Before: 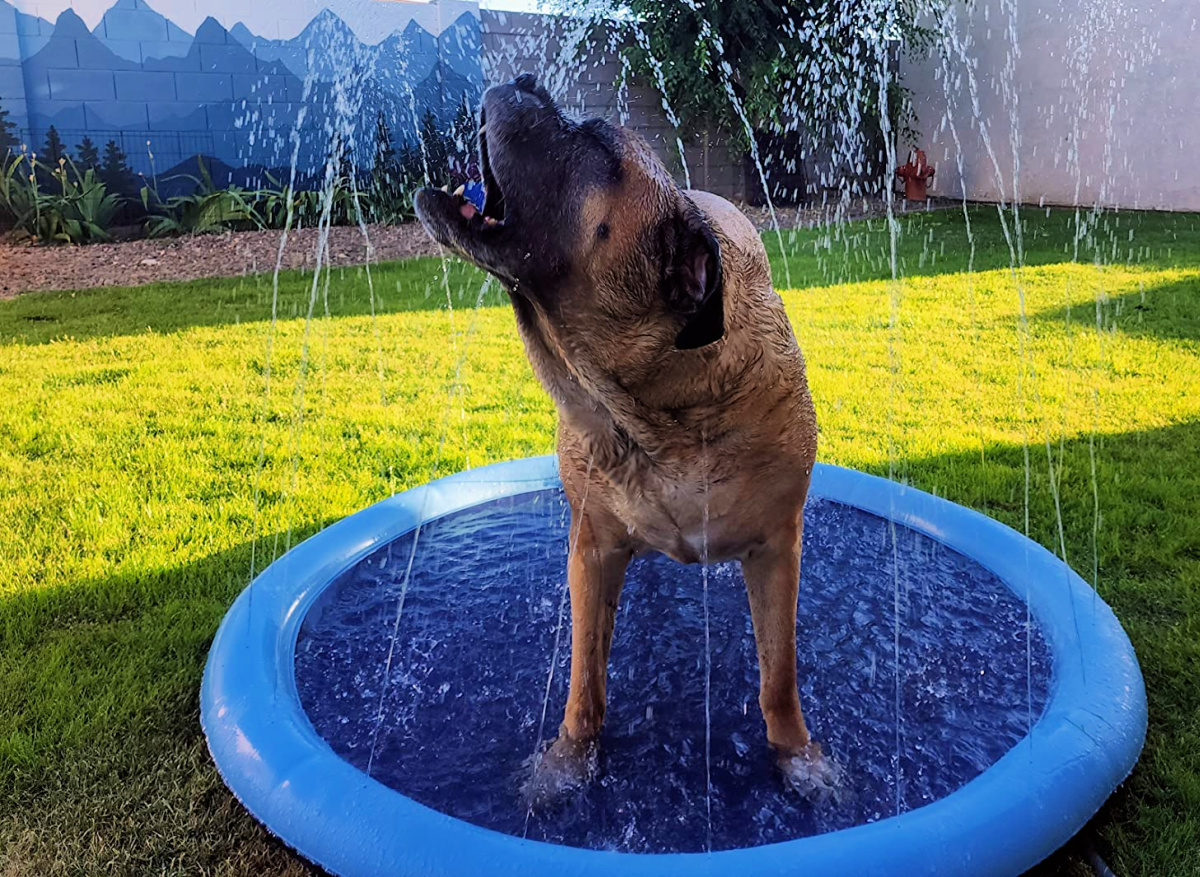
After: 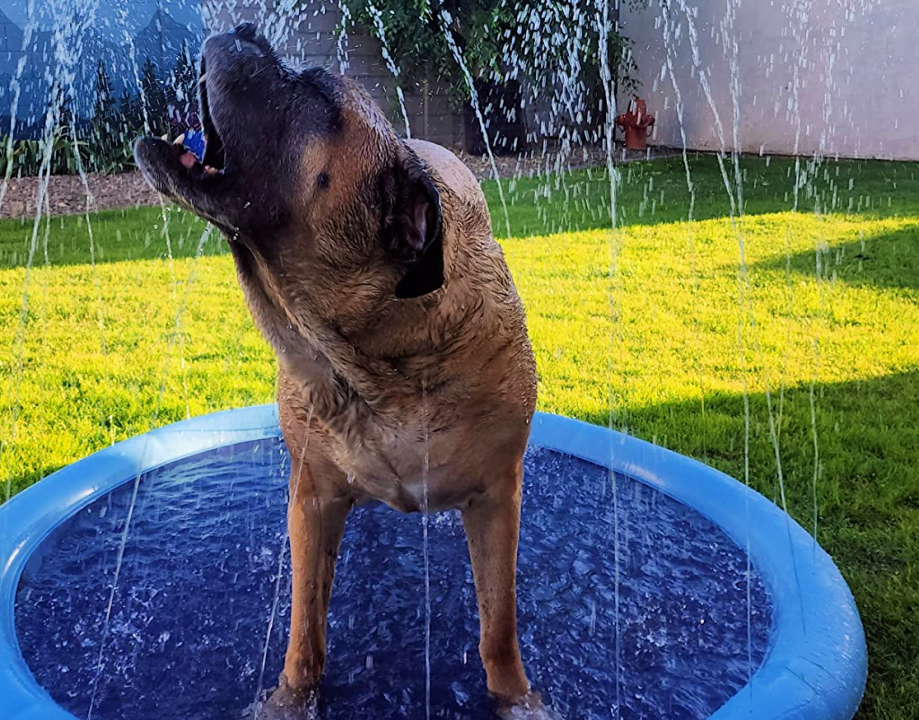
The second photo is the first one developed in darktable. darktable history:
crop: left 23.362%, top 5.916%, bottom 11.888%
